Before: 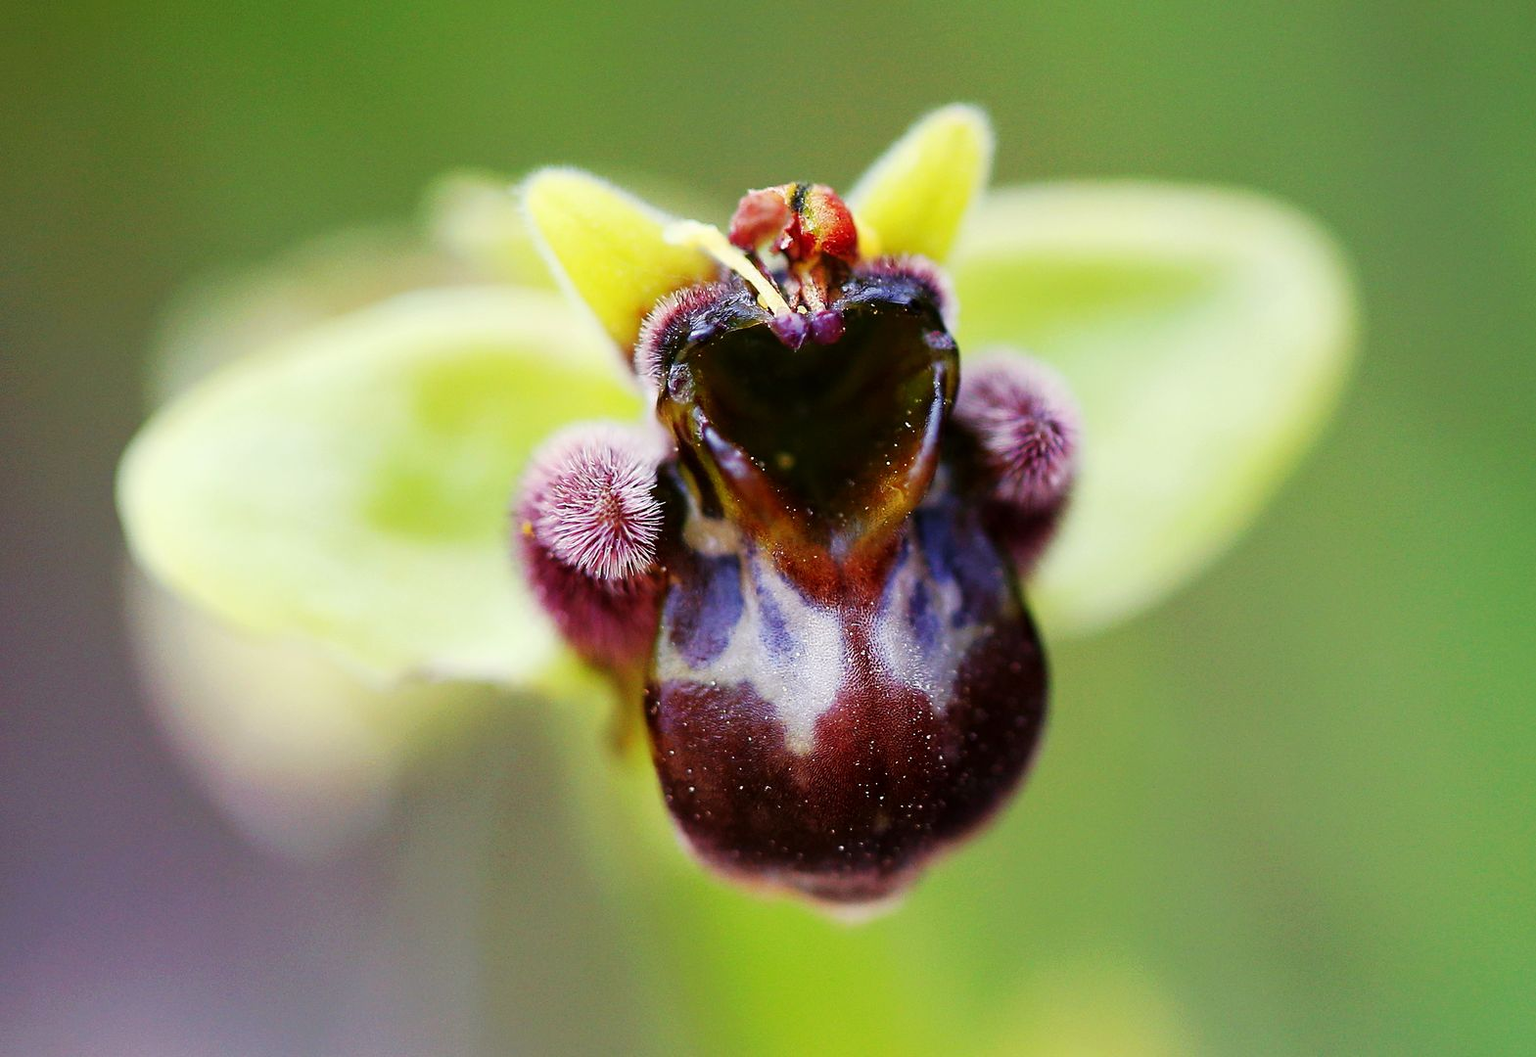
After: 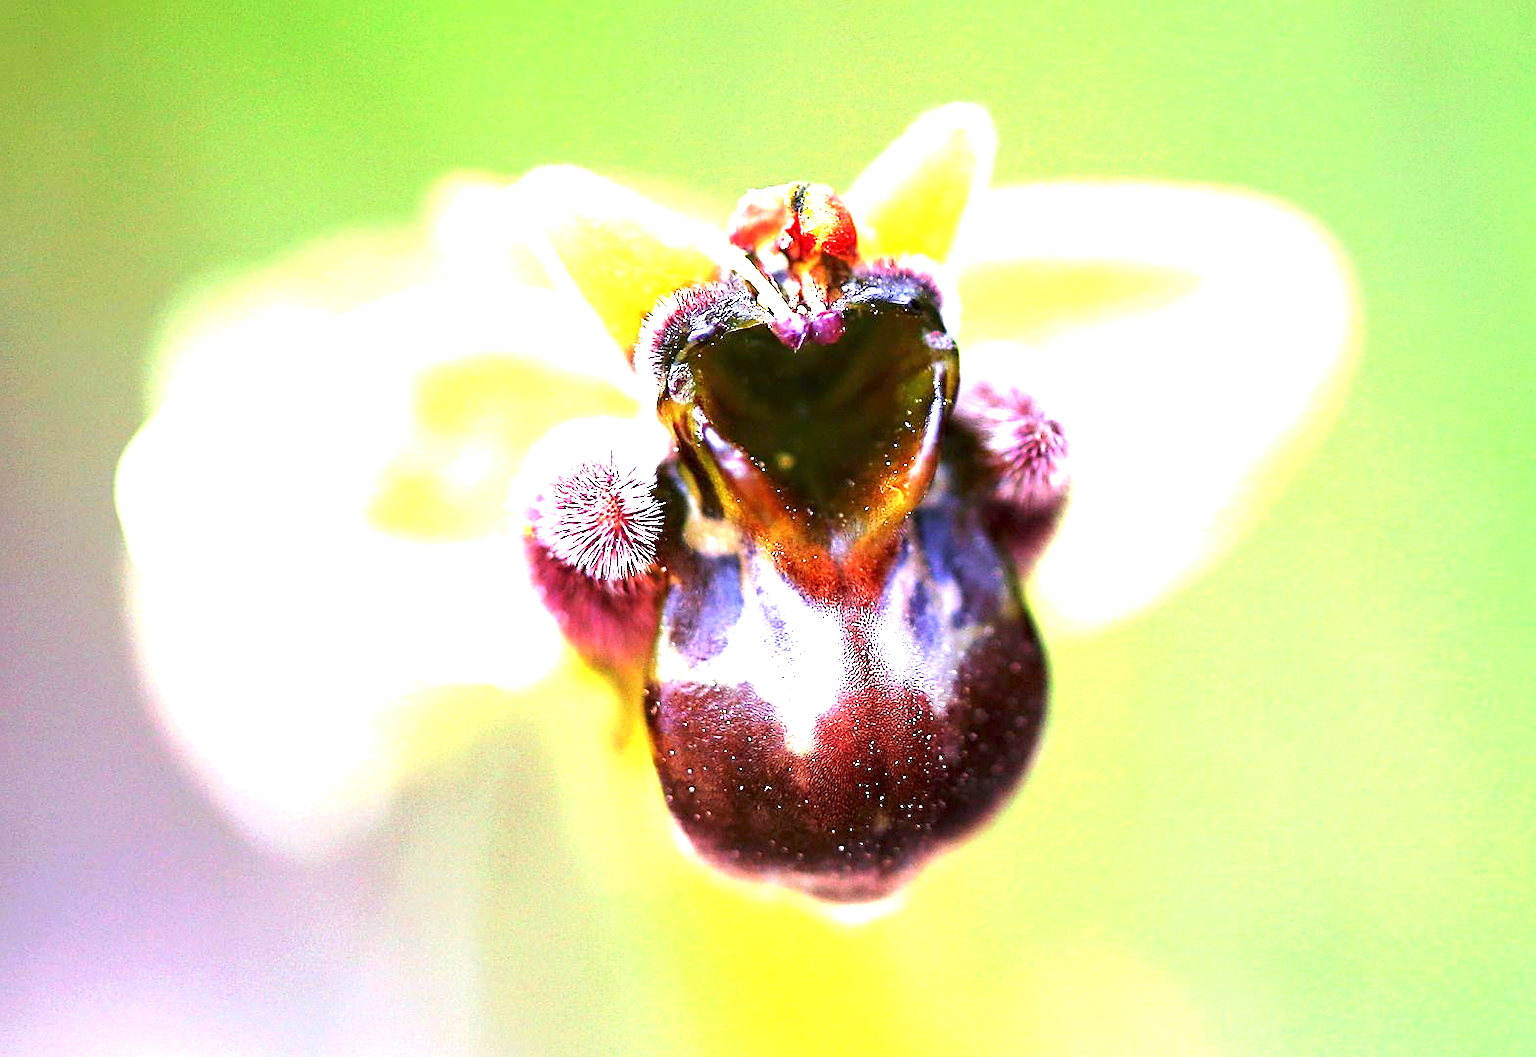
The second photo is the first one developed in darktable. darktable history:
contrast equalizer: octaves 7, y [[0.5 ×4, 0.483, 0.43], [0.5 ×6], [0.5 ×6], [0 ×6], [0 ×6]]
sharpen: on, module defaults
exposure: exposure 2.018 EV, compensate exposure bias true, compensate highlight preservation false
levels: black 0.058%
